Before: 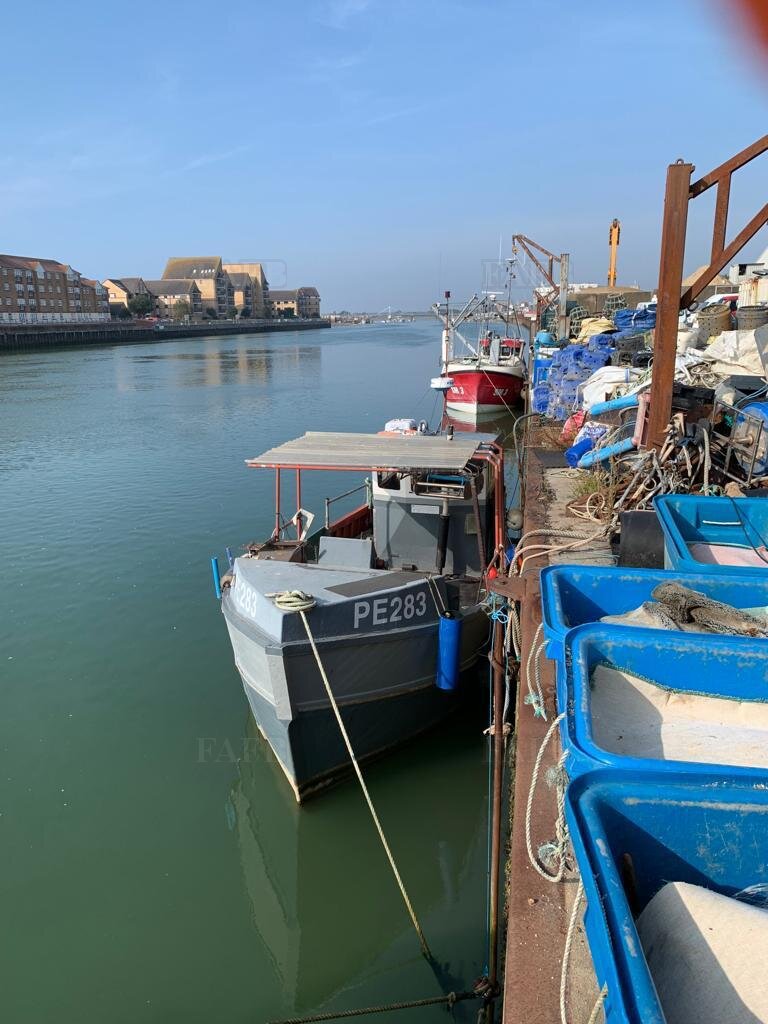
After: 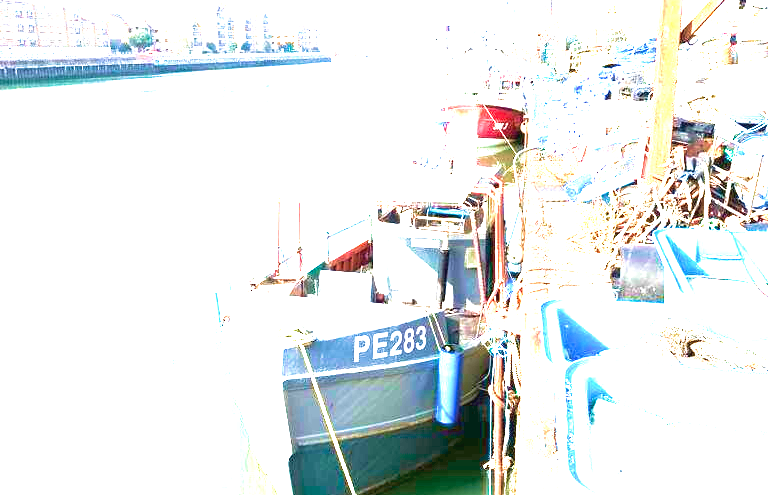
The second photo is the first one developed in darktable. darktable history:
exposure: black level correction 0, exposure 4 EV, compensate exposure bias true, compensate highlight preservation false
crop and rotate: top 26.056%, bottom 25.543%
velvia: strength 74%
